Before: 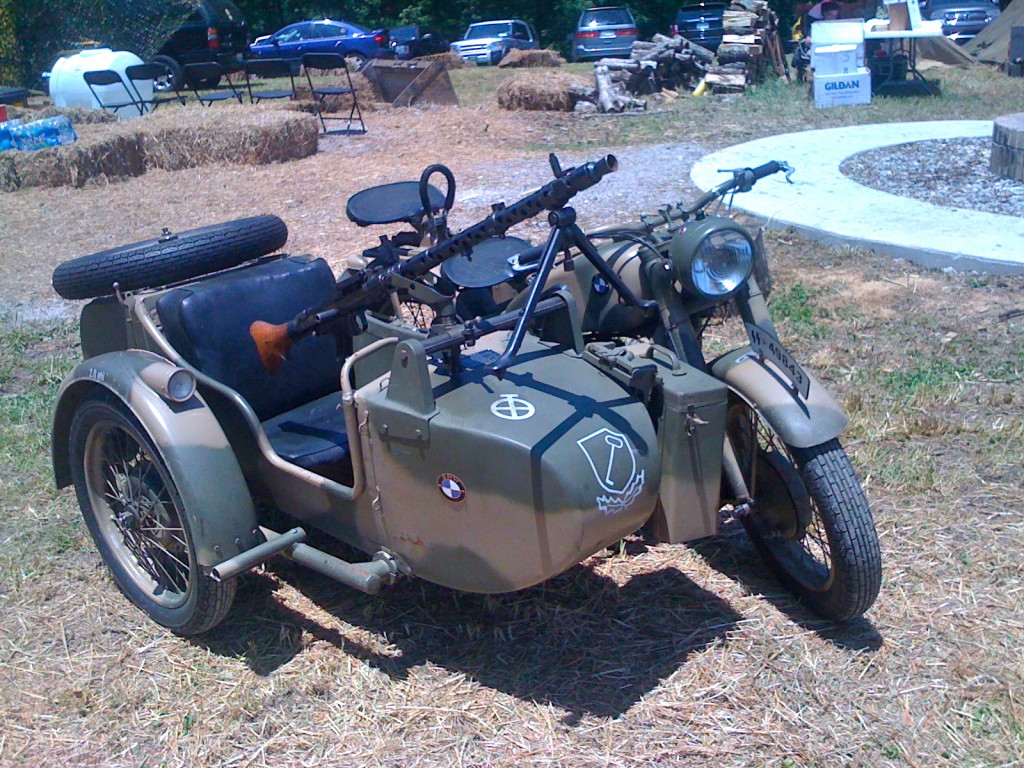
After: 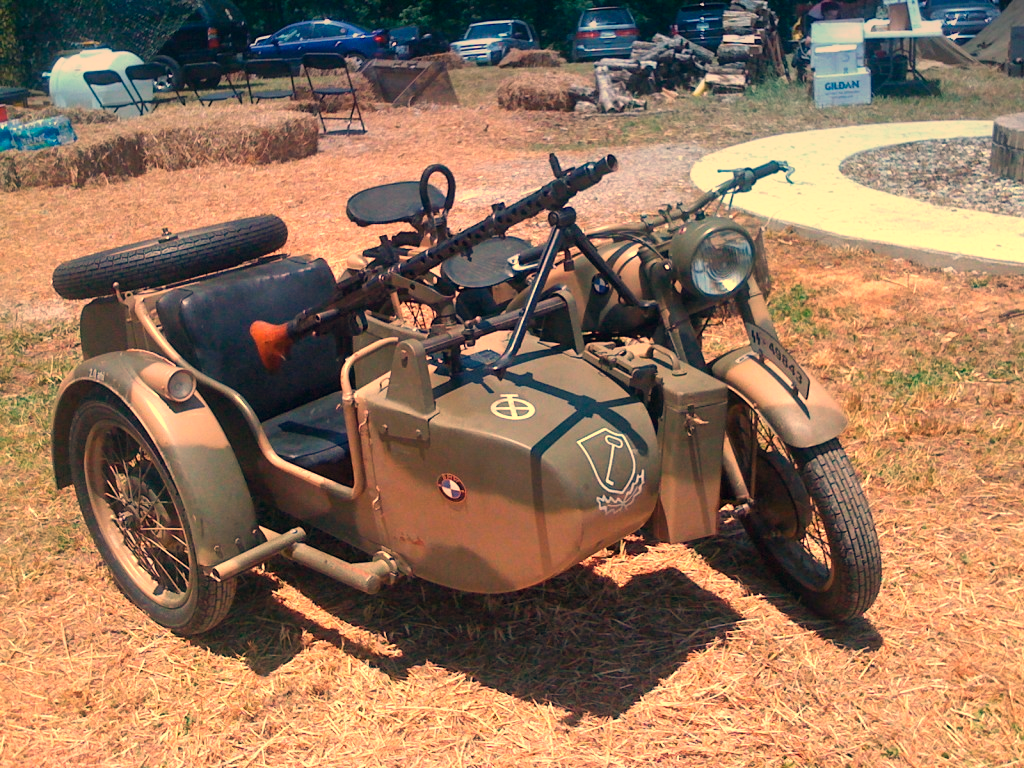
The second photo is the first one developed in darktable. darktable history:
graduated density: density 2.02 EV, hardness 44%, rotation 0.374°, offset 8.21, hue 208.8°, saturation 97%
white balance: red 1.467, blue 0.684
